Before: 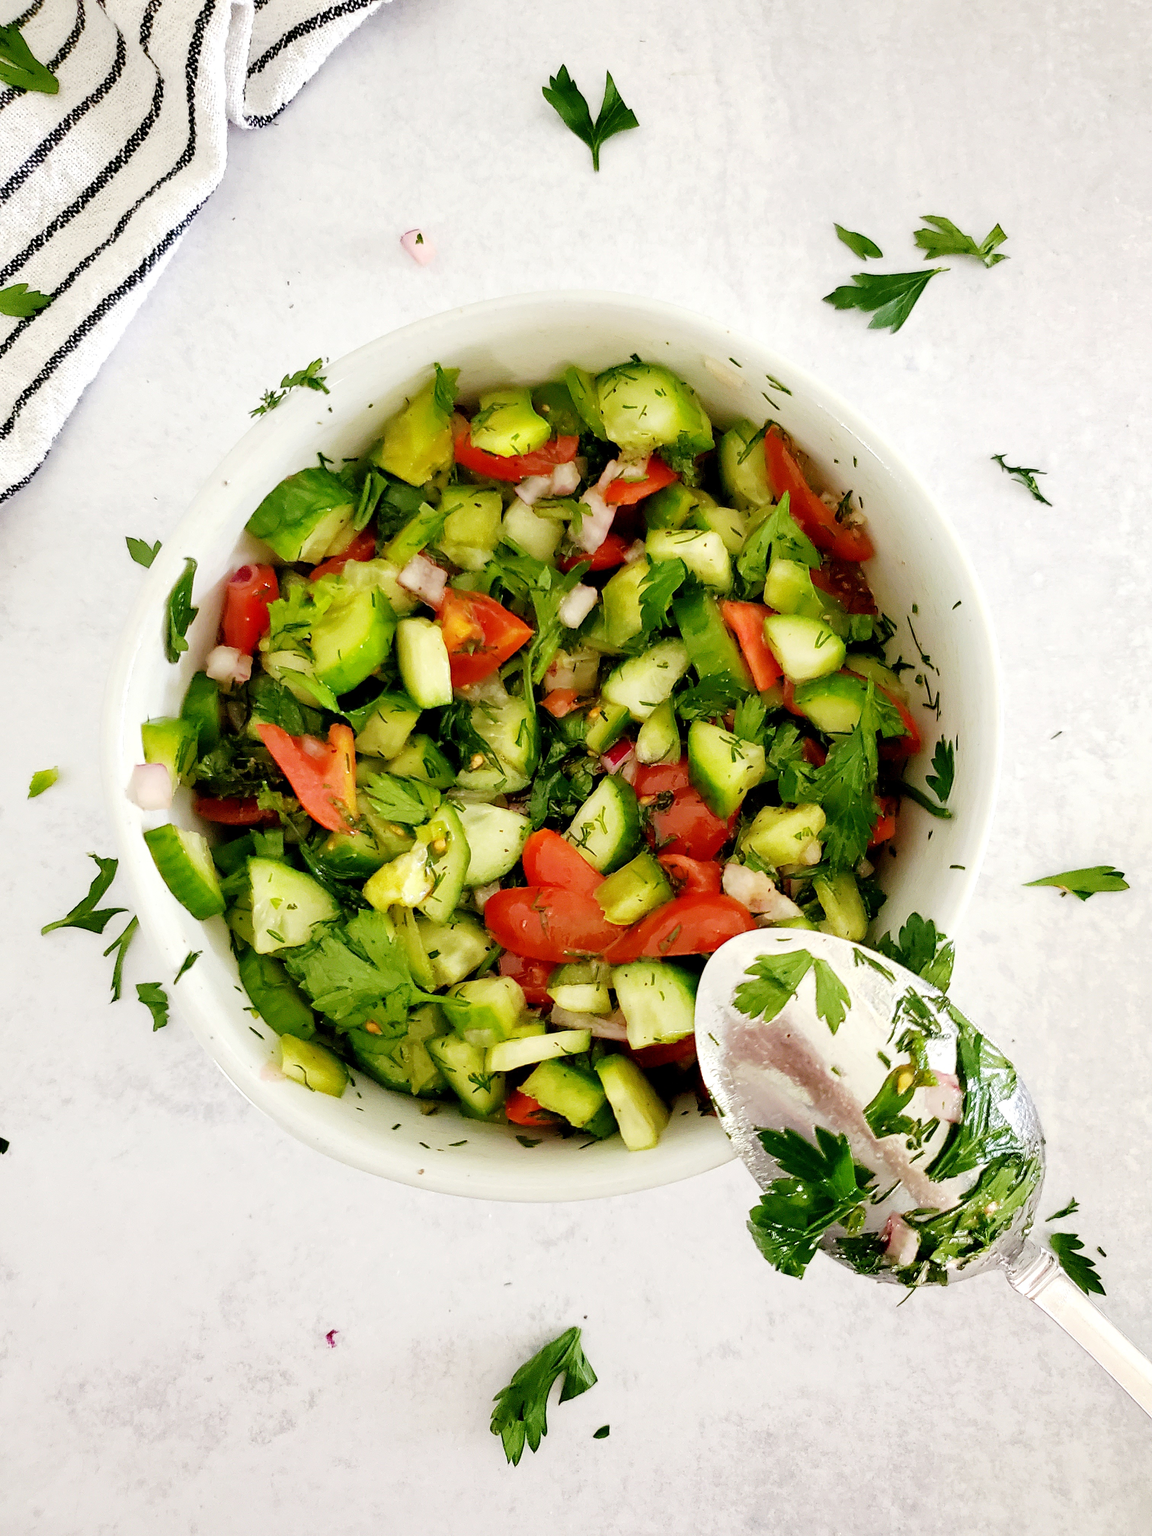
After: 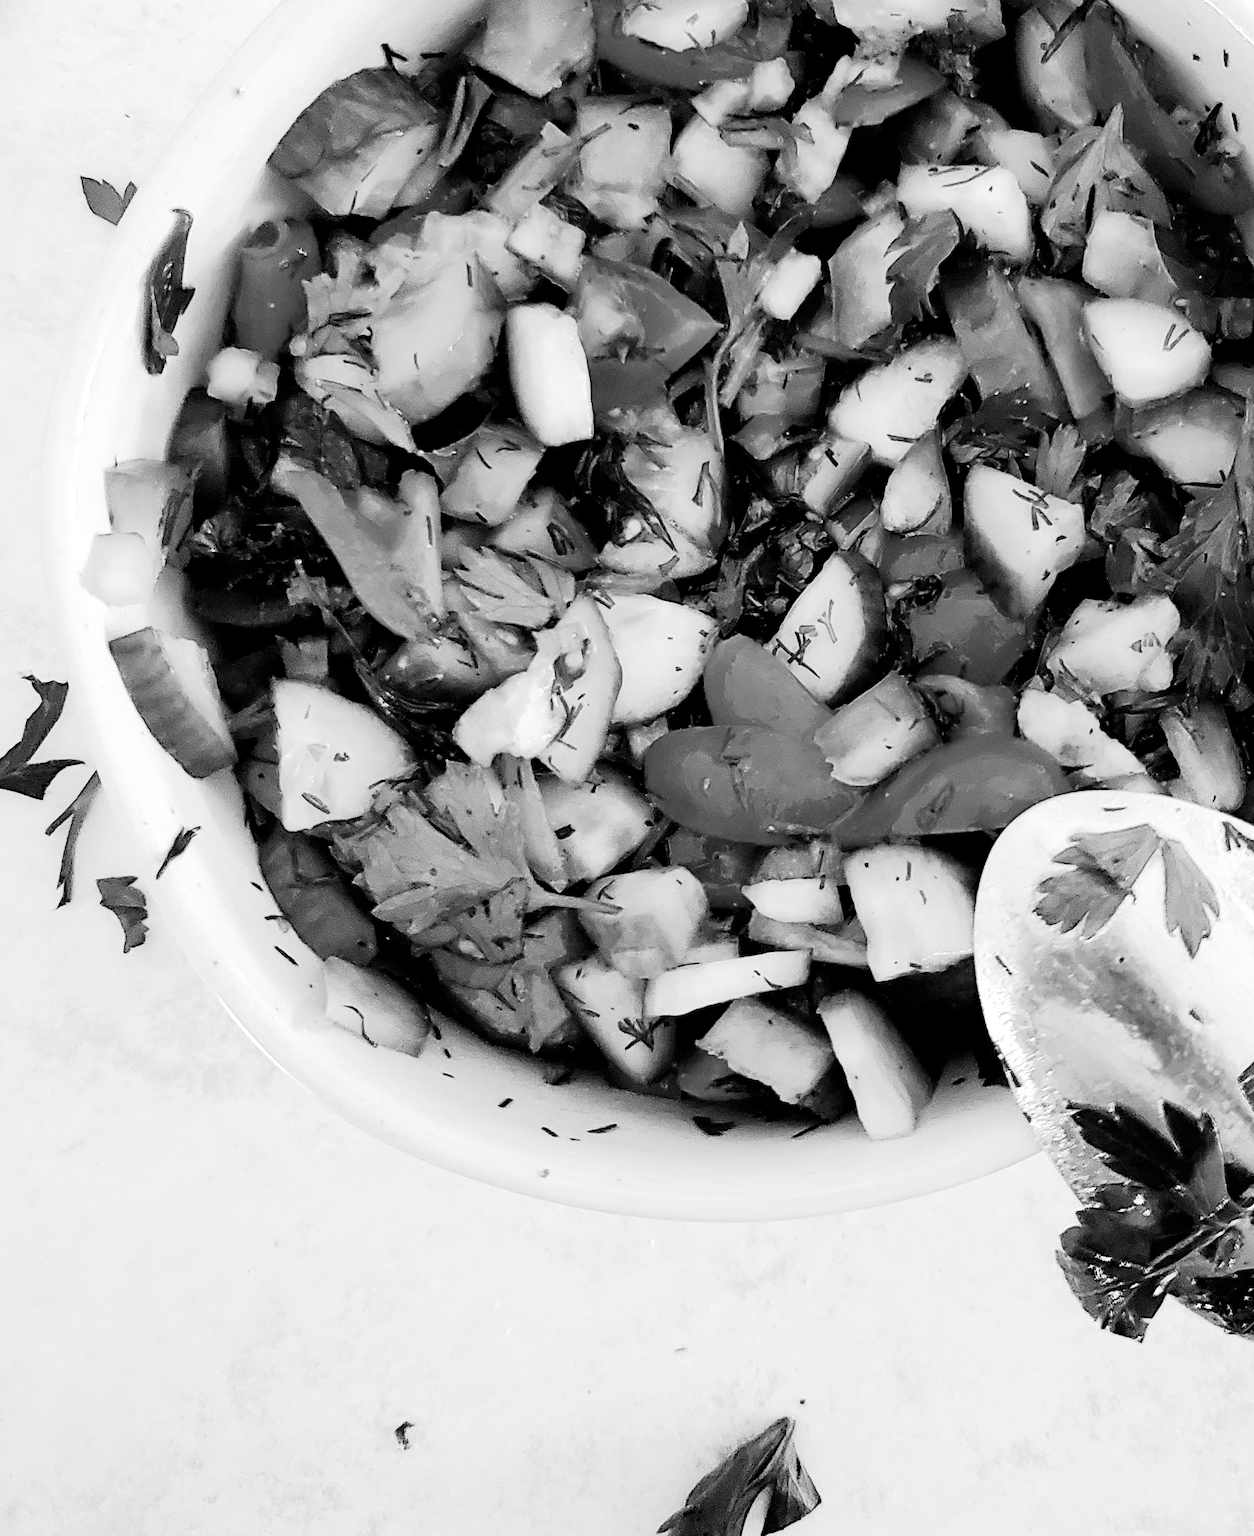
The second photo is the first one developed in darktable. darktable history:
crop: left 6.488%, top 27.668%, right 24.183%, bottom 8.656%
tone curve: curves: ch0 [(0, 0) (0.003, 0.001) (0.011, 0.001) (0.025, 0.001) (0.044, 0.001) (0.069, 0.003) (0.1, 0.007) (0.136, 0.013) (0.177, 0.032) (0.224, 0.083) (0.277, 0.157) (0.335, 0.237) (0.399, 0.334) (0.468, 0.446) (0.543, 0.562) (0.623, 0.683) (0.709, 0.801) (0.801, 0.869) (0.898, 0.918) (1, 1)], preserve colors none
velvia: on, module defaults
monochrome: on, module defaults
